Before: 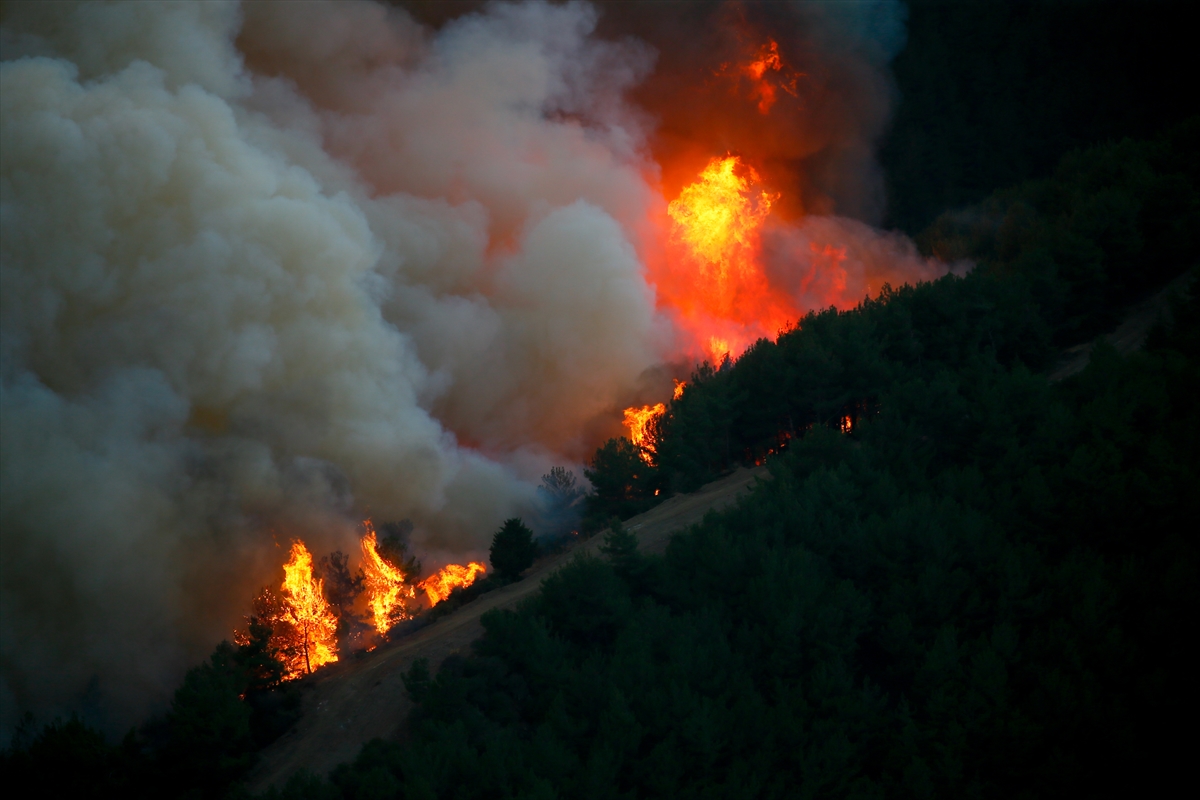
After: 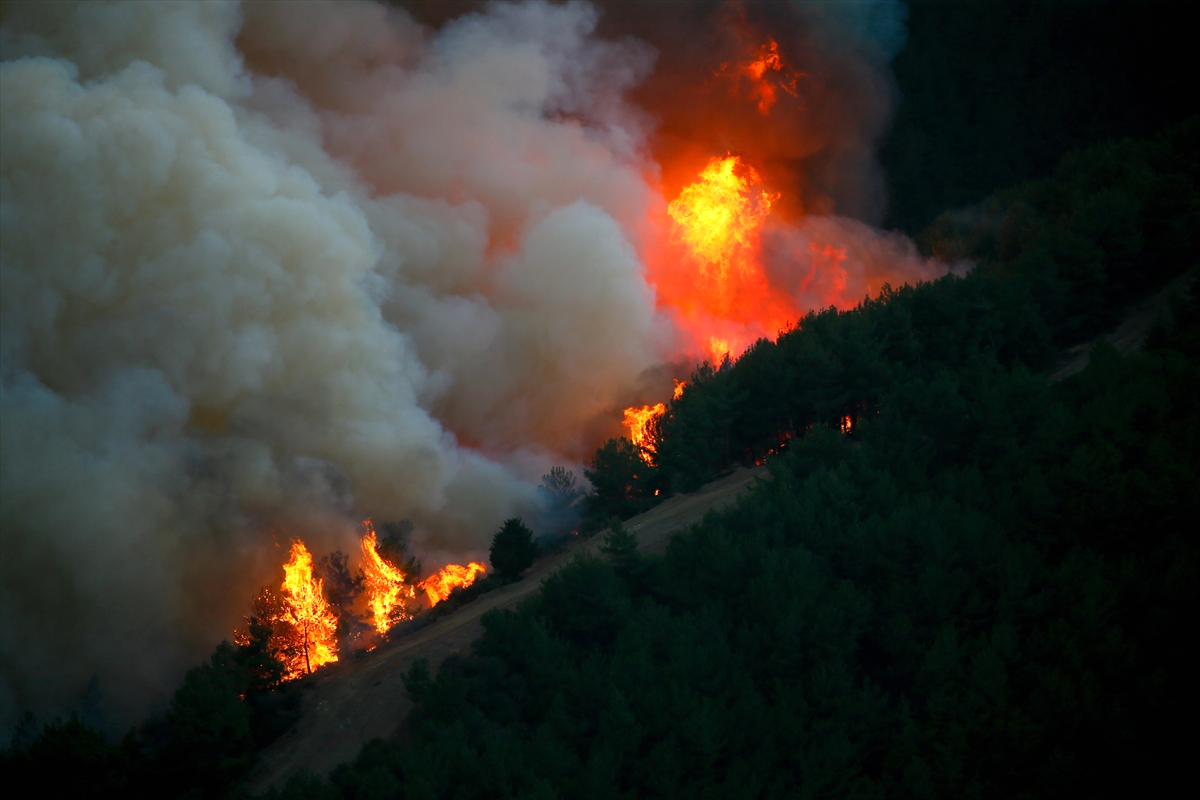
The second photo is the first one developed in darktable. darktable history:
exposure: black level correction 0, exposure 0.199 EV, compensate highlight preservation false
